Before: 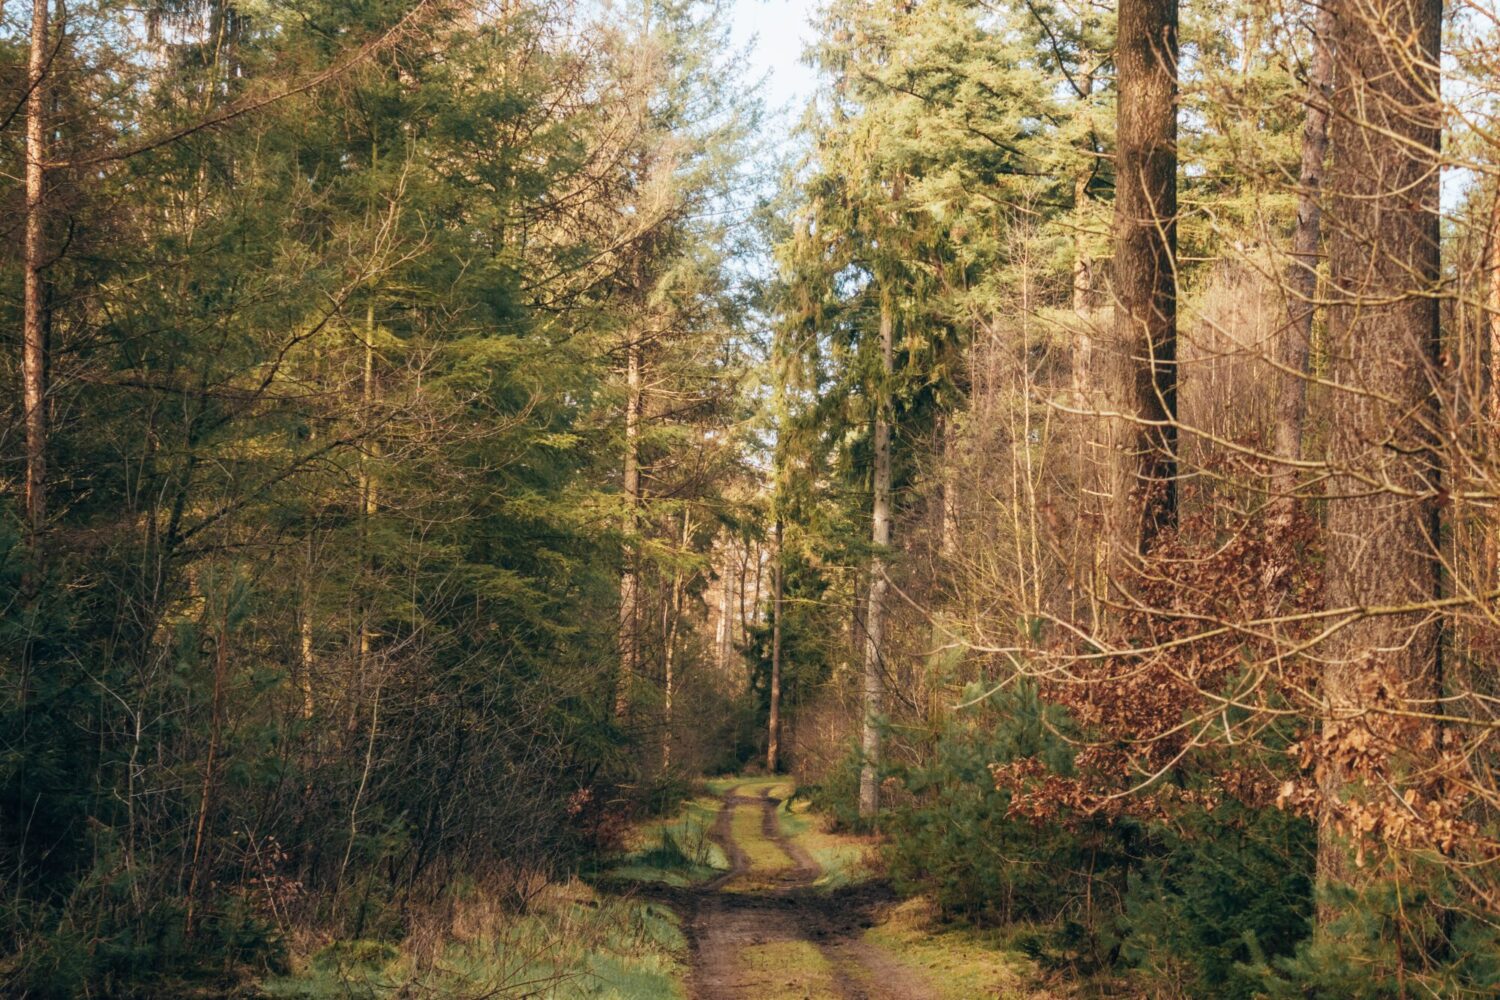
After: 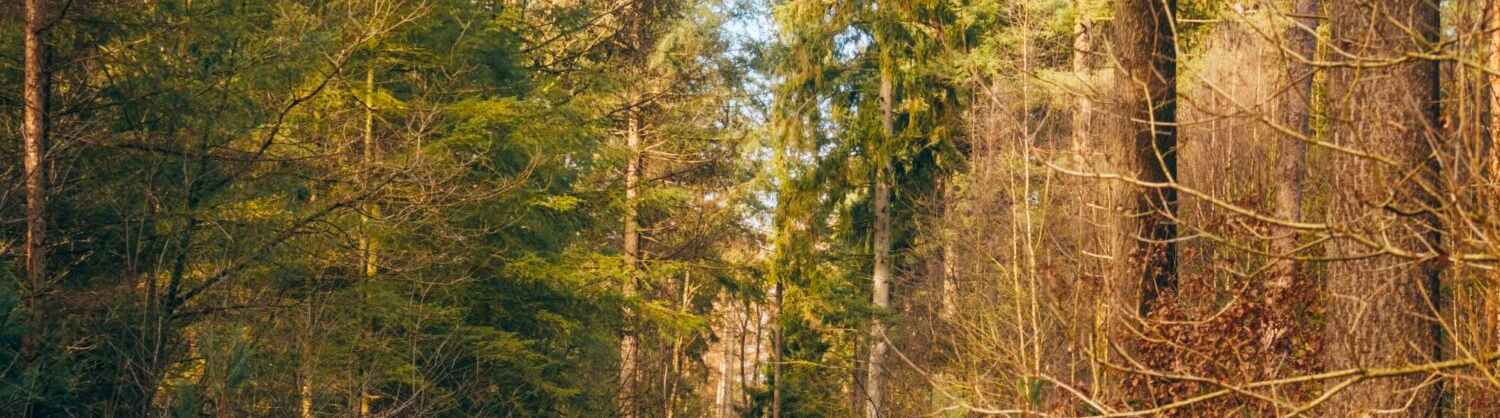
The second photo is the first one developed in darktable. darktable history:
crop and rotate: top 23.84%, bottom 34.294%
color balance rgb: perceptual saturation grading › global saturation 20%, global vibrance 20%
